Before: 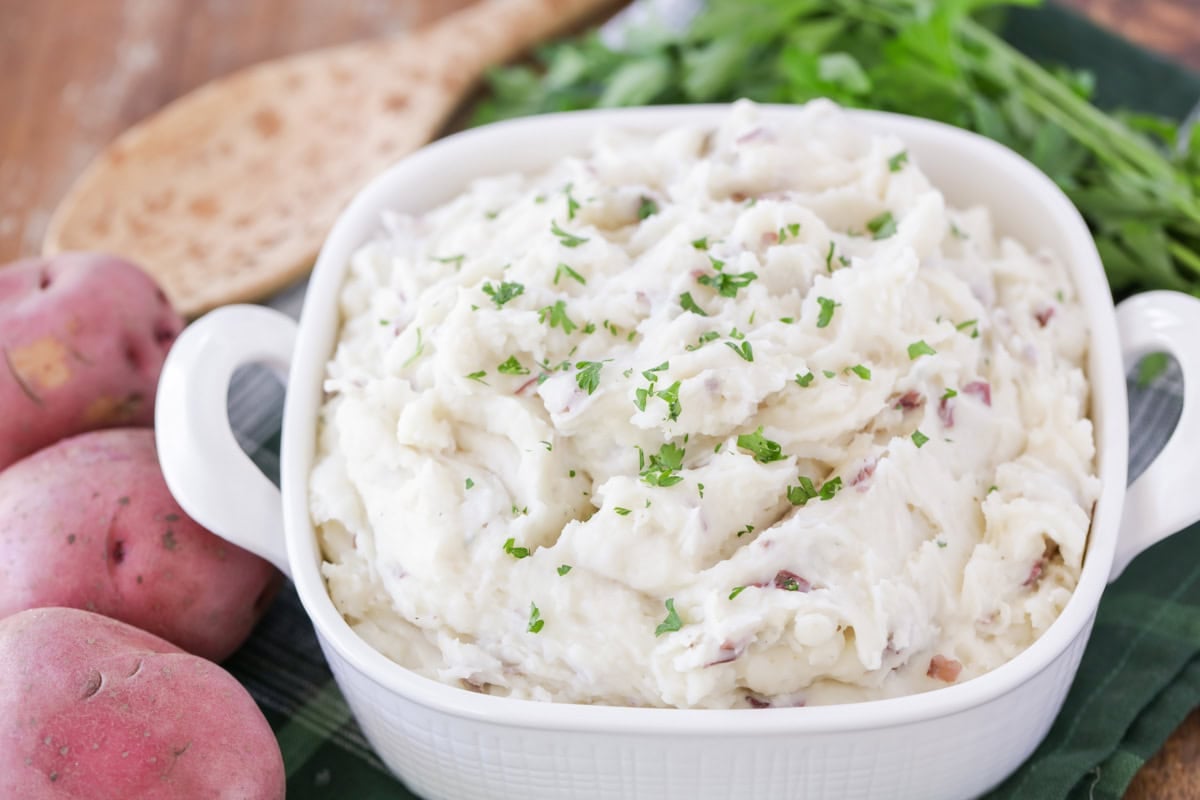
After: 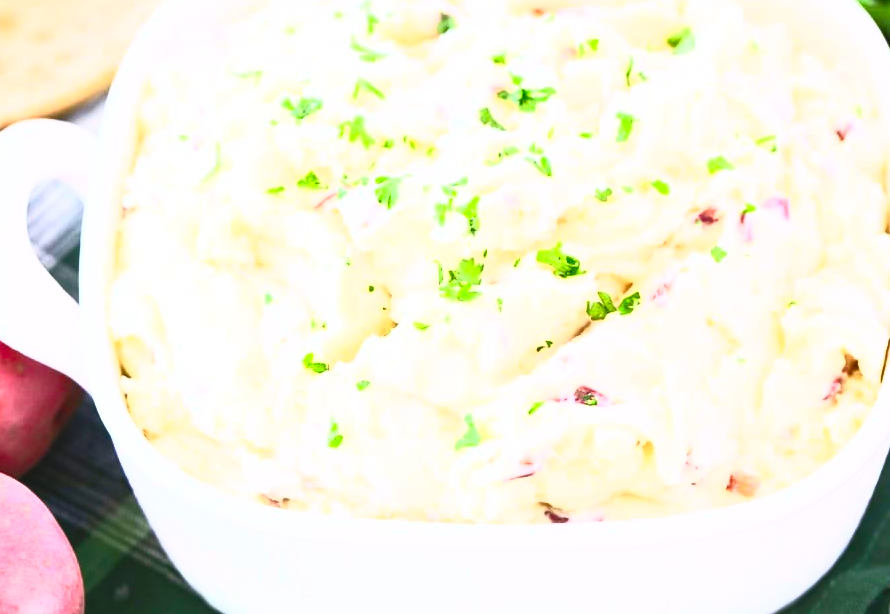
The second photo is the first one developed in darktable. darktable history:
crop: left 16.825%, top 23.235%, right 8.966%
contrast brightness saturation: contrast 0.994, brightness 0.985, saturation 0.987
